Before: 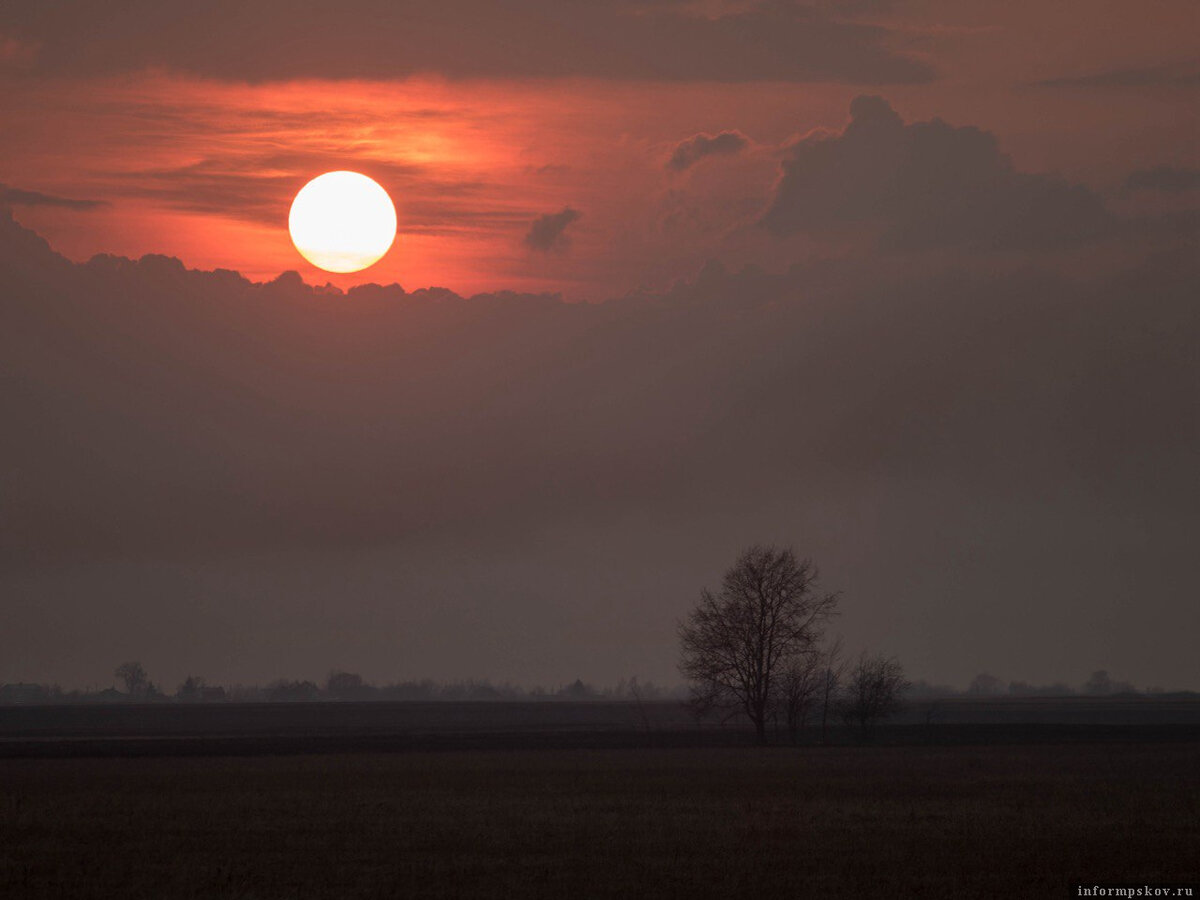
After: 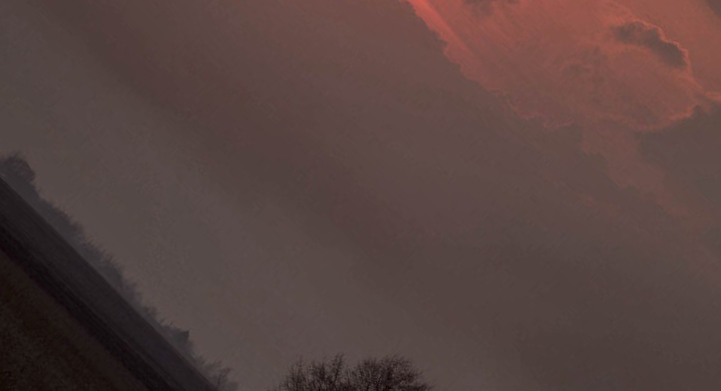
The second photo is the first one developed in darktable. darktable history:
crop and rotate: angle -44.59°, top 16.616%, right 0.97%, bottom 11.623%
local contrast: detail 130%
